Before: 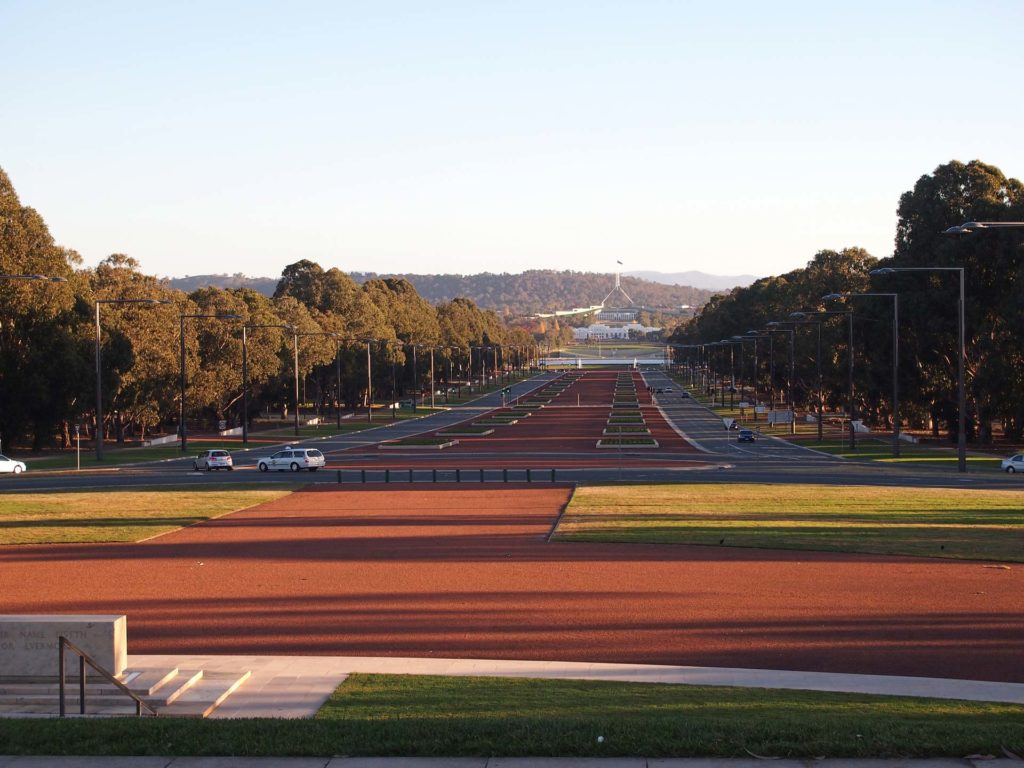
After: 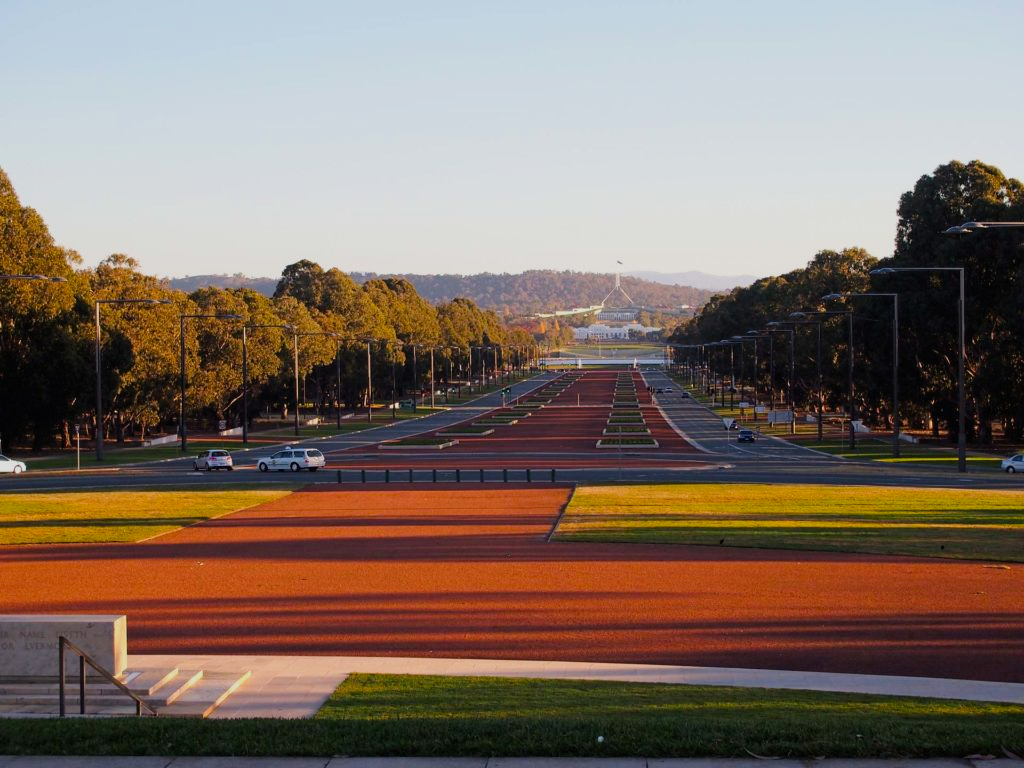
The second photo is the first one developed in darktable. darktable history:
color balance rgb: perceptual saturation grading › global saturation 30%, global vibrance 20%
filmic rgb: white relative exposure 3.8 EV, hardness 4.35
